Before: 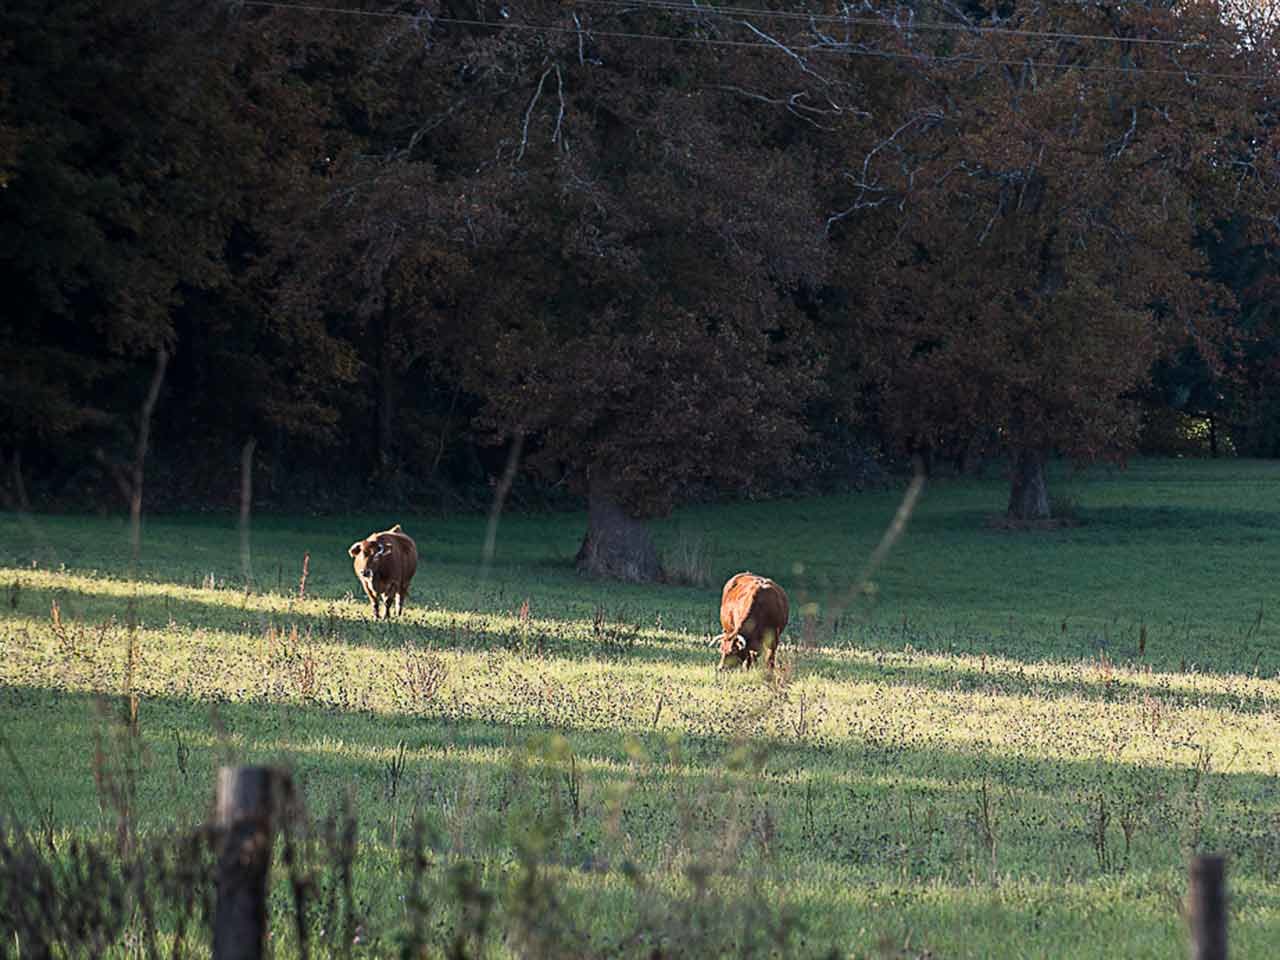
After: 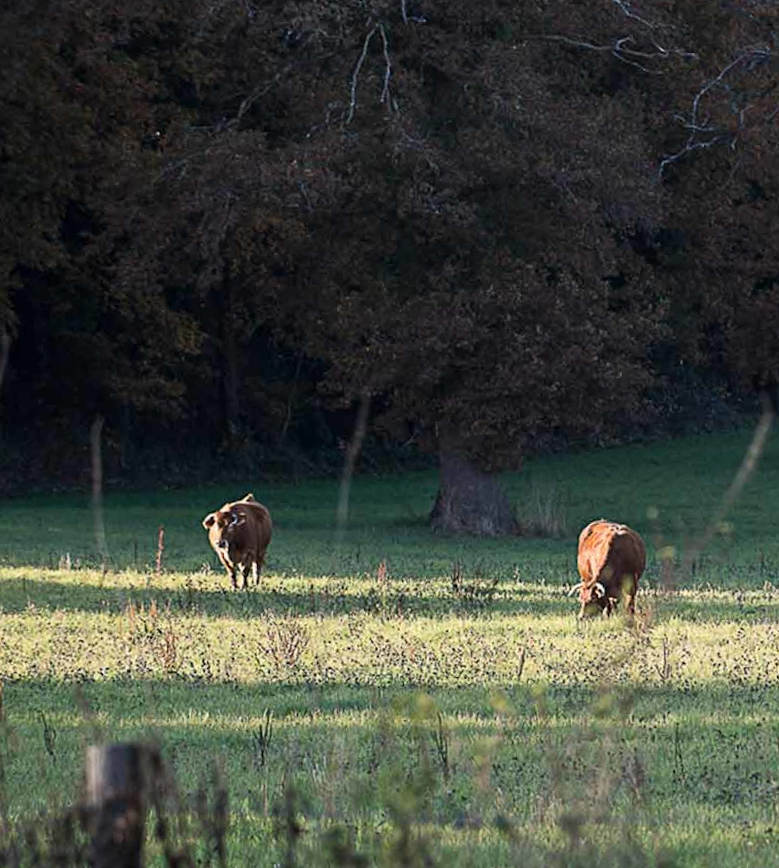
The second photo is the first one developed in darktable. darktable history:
crop: left 10.644%, right 26.528%
rotate and perspective: rotation -3.52°, crop left 0.036, crop right 0.964, crop top 0.081, crop bottom 0.919
